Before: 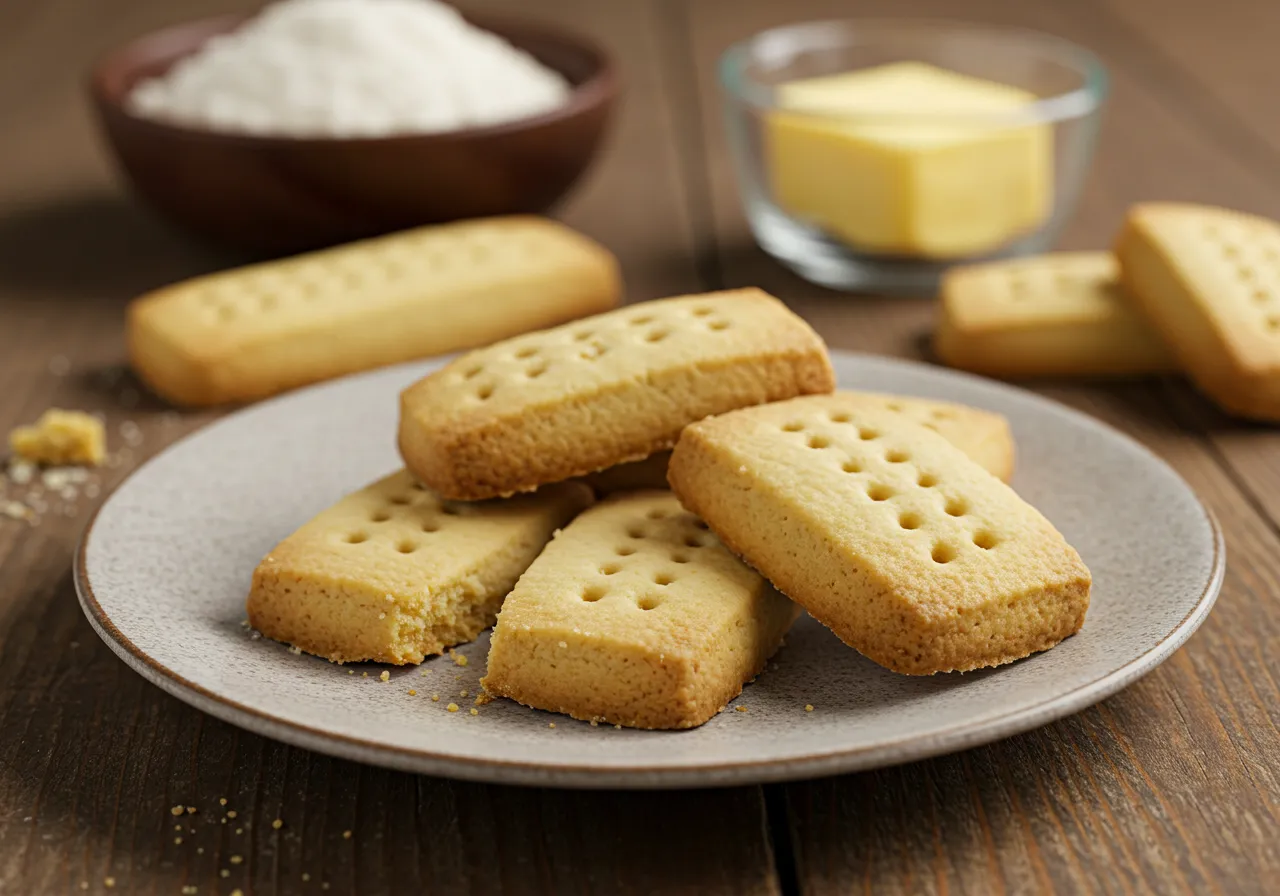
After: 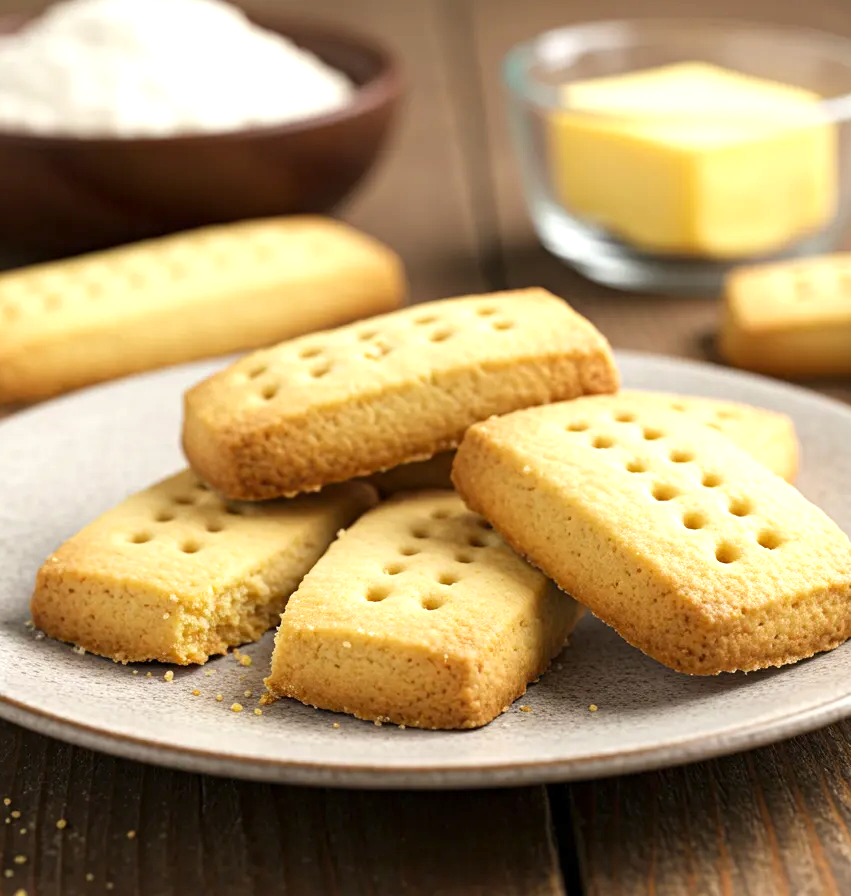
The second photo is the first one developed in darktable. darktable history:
exposure: exposure 0.722 EV, compensate highlight preservation false
crop: left 16.899%, right 16.556%
